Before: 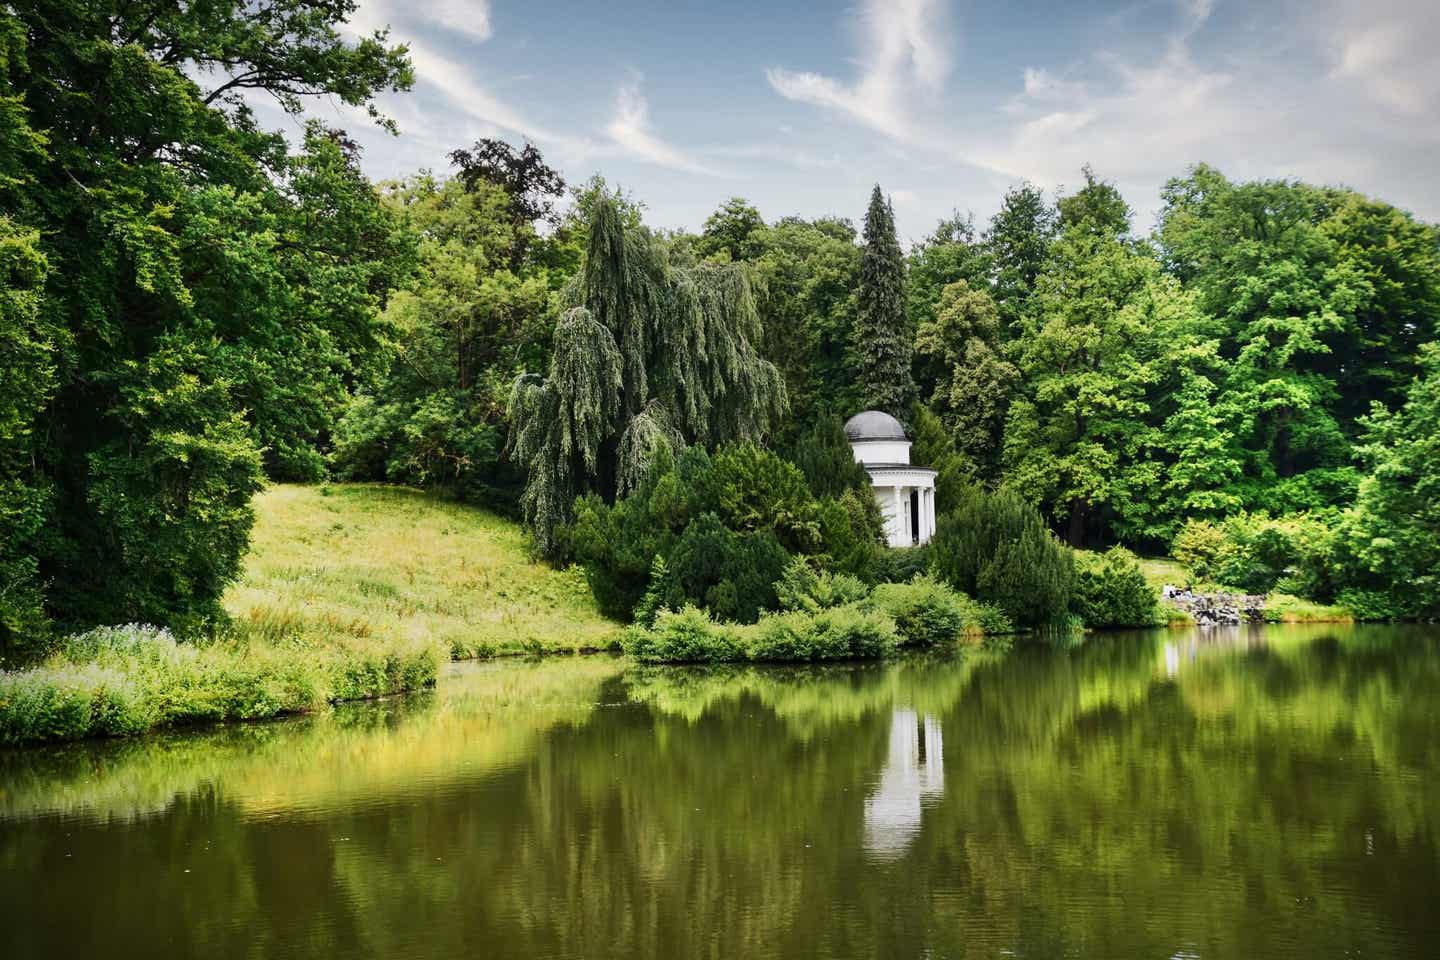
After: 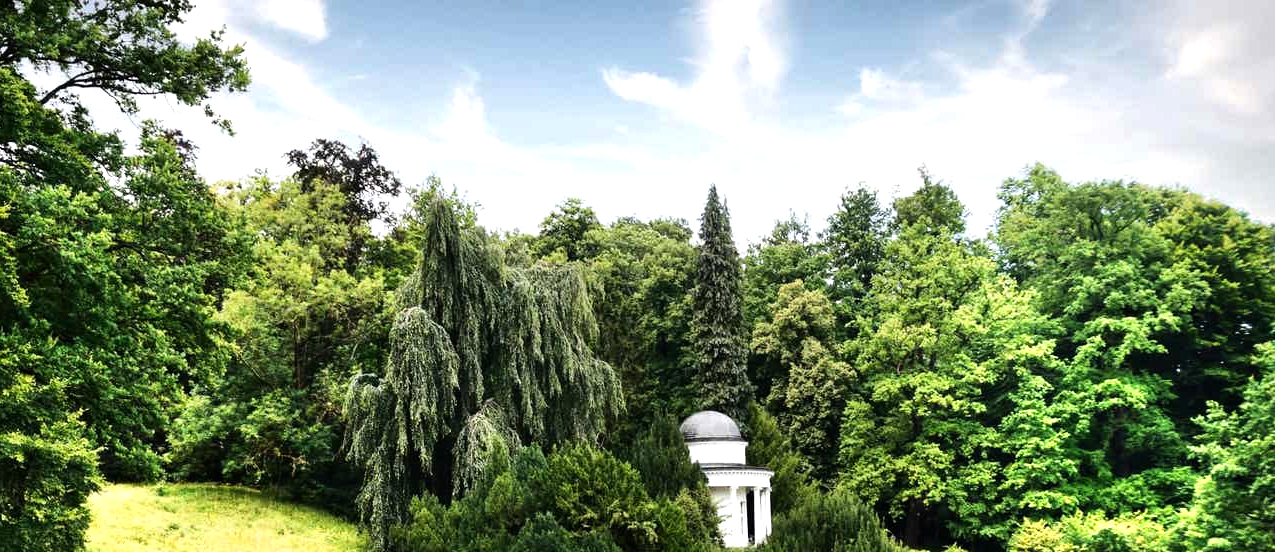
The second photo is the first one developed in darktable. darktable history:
tone curve: curves: ch0 [(0, 0) (0.003, 0.003) (0.011, 0.011) (0.025, 0.024) (0.044, 0.043) (0.069, 0.068) (0.1, 0.097) (0.136, 0.133) (0.177, 0.173) (0.224, 0.219) (0.277, 0.27) (0.335, 0.327) (0.399, 0.39) (0.468, 0.457) (0.543, 0.545) (0.623, 0.625) (0.709, 0.71) (0.801, 0.801) (0.898, 0.898) (1, 1)], color space Lab, linked channels, preserve colors none
crop and rotate: left 11.414%, bottom 42.442%
tone equalizer: -8 EV -0.782 EV, -7 EV -0.686 EV, -6 EV -0.59 EV, -5 EV -0.4 EV, -3 EV 0.367 EV, -2 EV 0.6 EV, -1 EV 0.691 EV, +0 EV 0.736 EV
